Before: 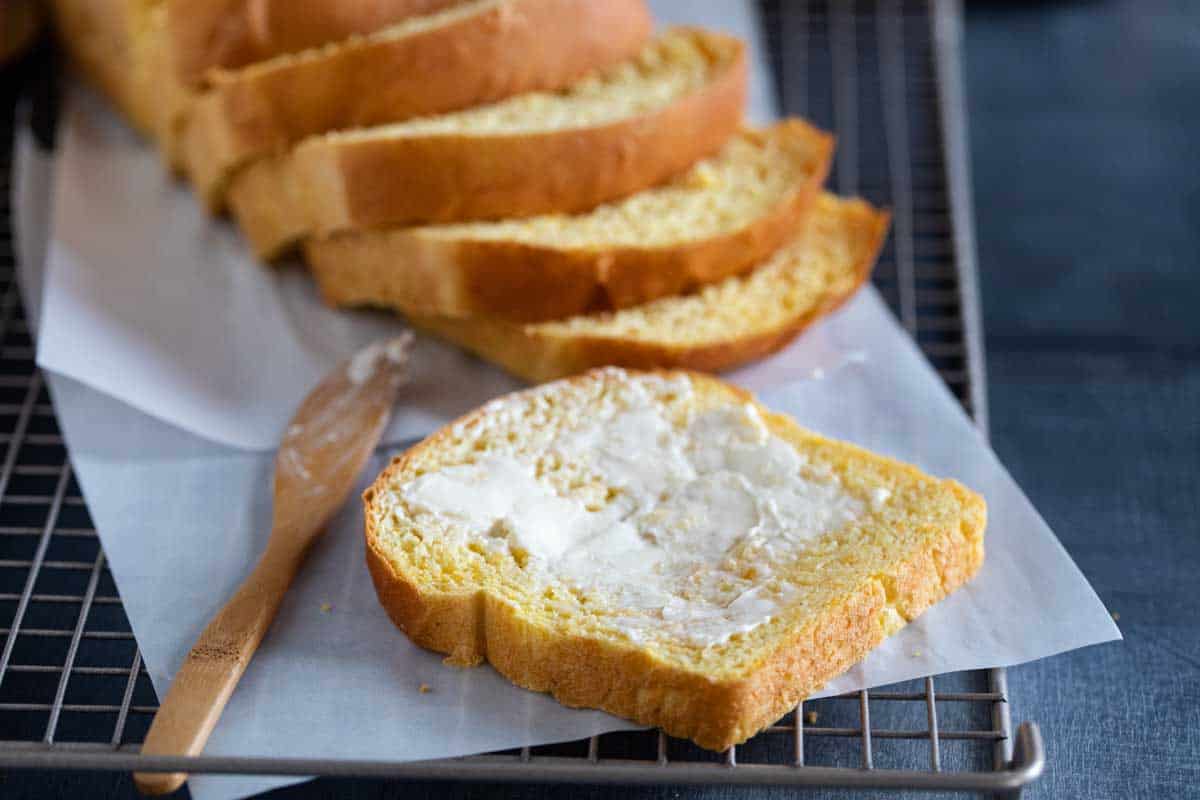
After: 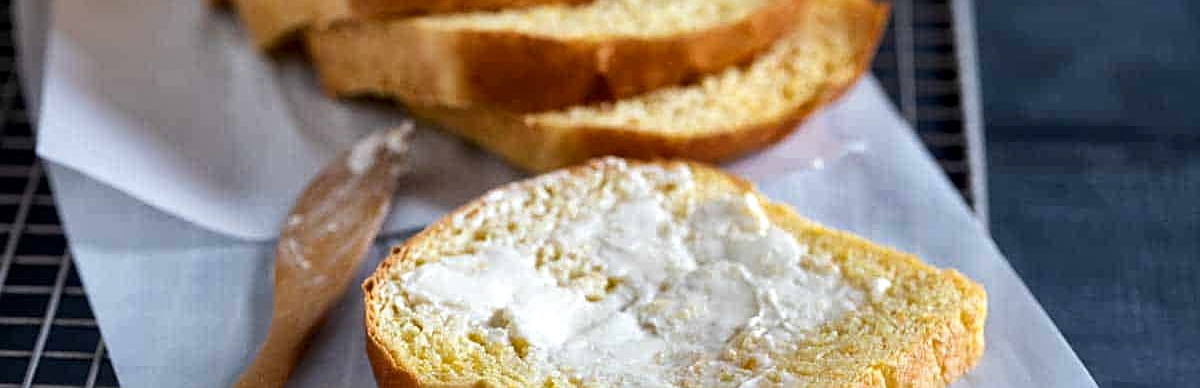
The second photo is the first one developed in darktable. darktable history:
sharpen: amount 0.495
crop and rotate: top 26.389%, bottom 25.021%
local contrast: mode bilateral grid, contrast 24, coarseness 46, detail 151%, midtone range 0.2
